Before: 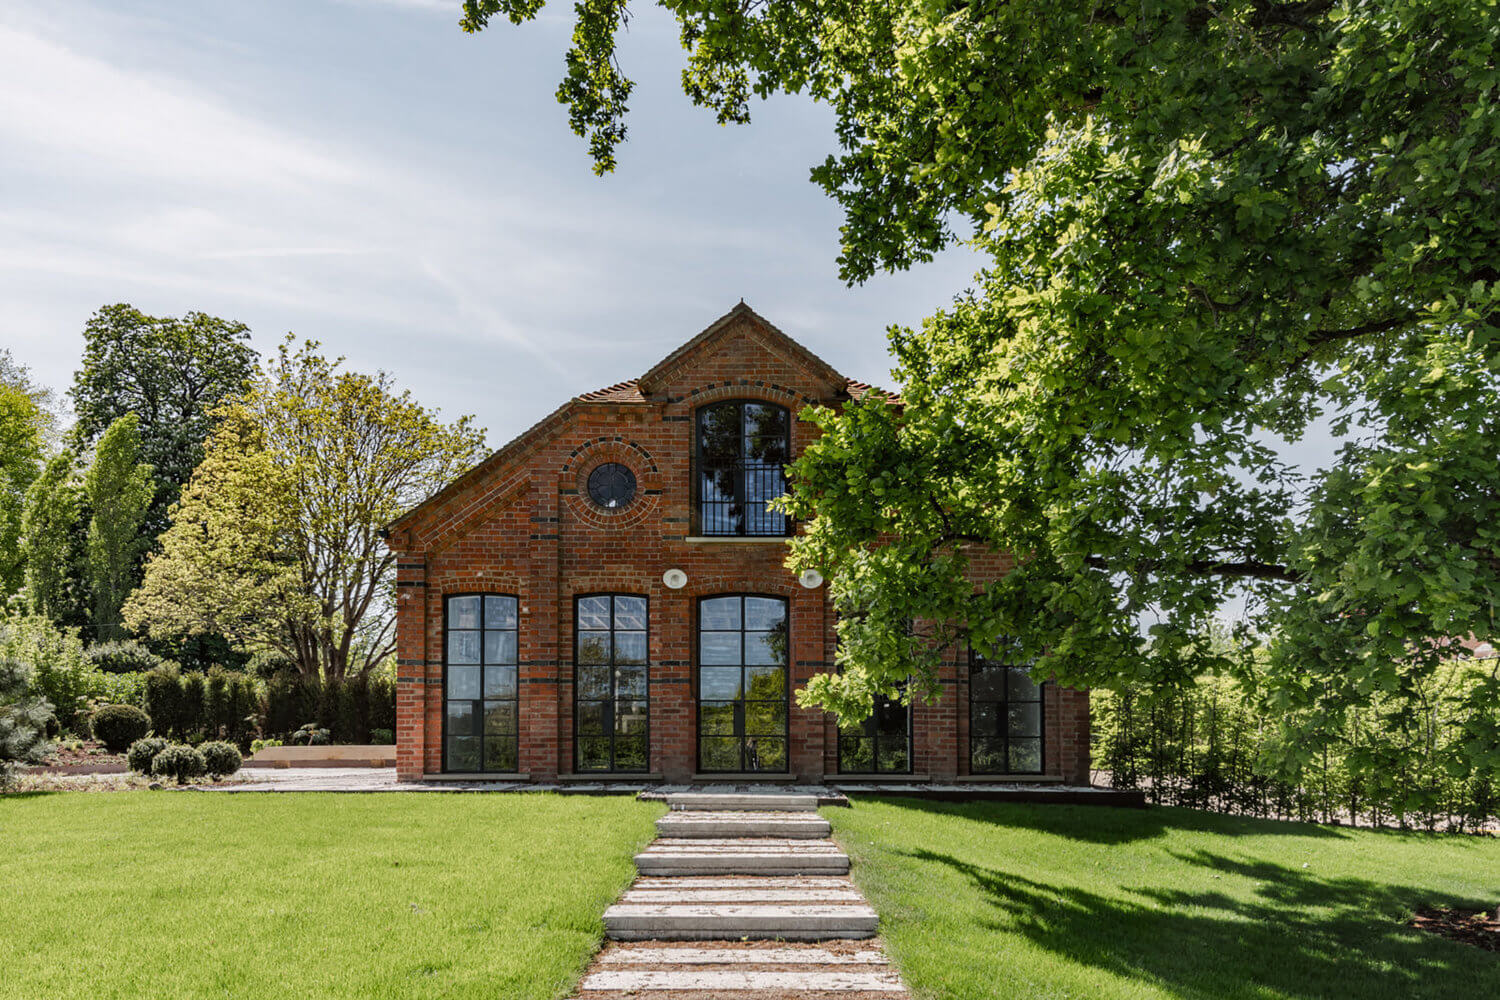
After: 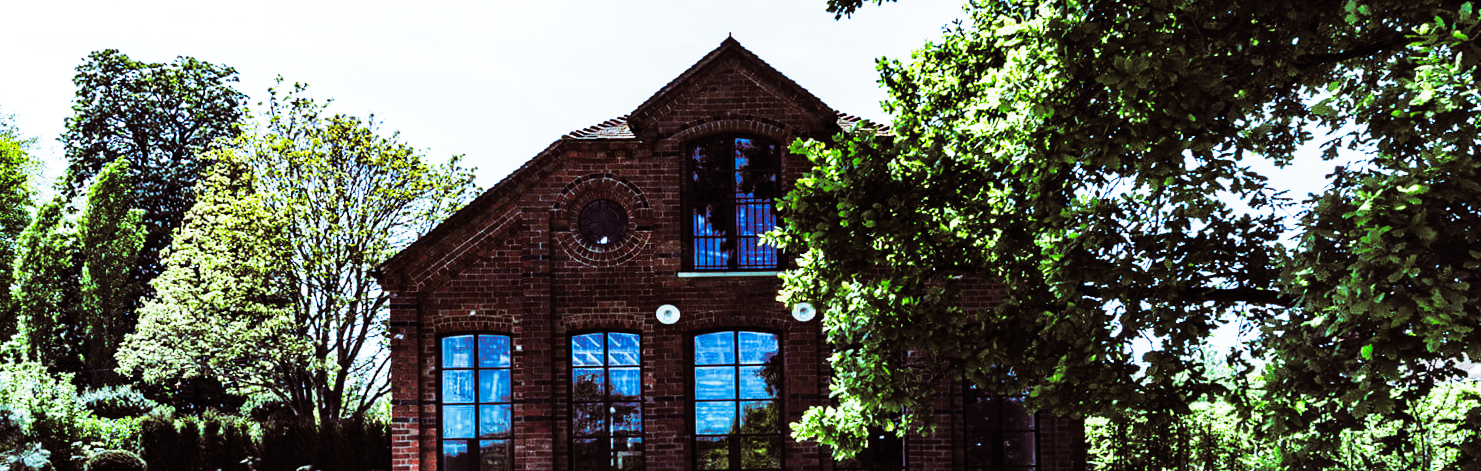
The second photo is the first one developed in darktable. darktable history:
crop and rotate: top 26.056%, bottom 25.543%
tone curve: curves: ch0 [(0, 0) (0.003, 0.001) (0.011, 0.005) (0.025, 0.009) (0.044, 0.014) (0.069, 0.018) (0.1, 0.025) (0.136, 0.029) (0.177, 0.042) (0.224, 0.064) (0.277, 0.107) (0.335, 0.182) (0.399, 0.3) (0.468, 0.462) (0.543, 0.639) (0.623, 0.802) (0.709, 0.916) (0.801, 0.963) (0.898, 0.988) (1, 1)], preserve colors none
color calibration: illuminant as shot in camera, x 0.377, y 0.392, temperature 4169.3 K, saturation algorithm version 1 (2020)
color balance: mode lift, gamma, gain (sRGB), lift [0.997, 0.979, 1.021, 1.011], gamma [1, 1.084, 0.916, 0.998], gain [1, 0.87, 1.13, 1.101], contrast 4.55%, contrast fulcrum 38.24%, output saturation 104.09%
white balance: emerald 1
rotate and perspective: rotation -1°, crop left 0.011, crop right 0.989, crop top 0.025, crop bottom 0.975
split-toning: shadows › saturation 0.41, highlights › saturation 0, compress 33.55%
